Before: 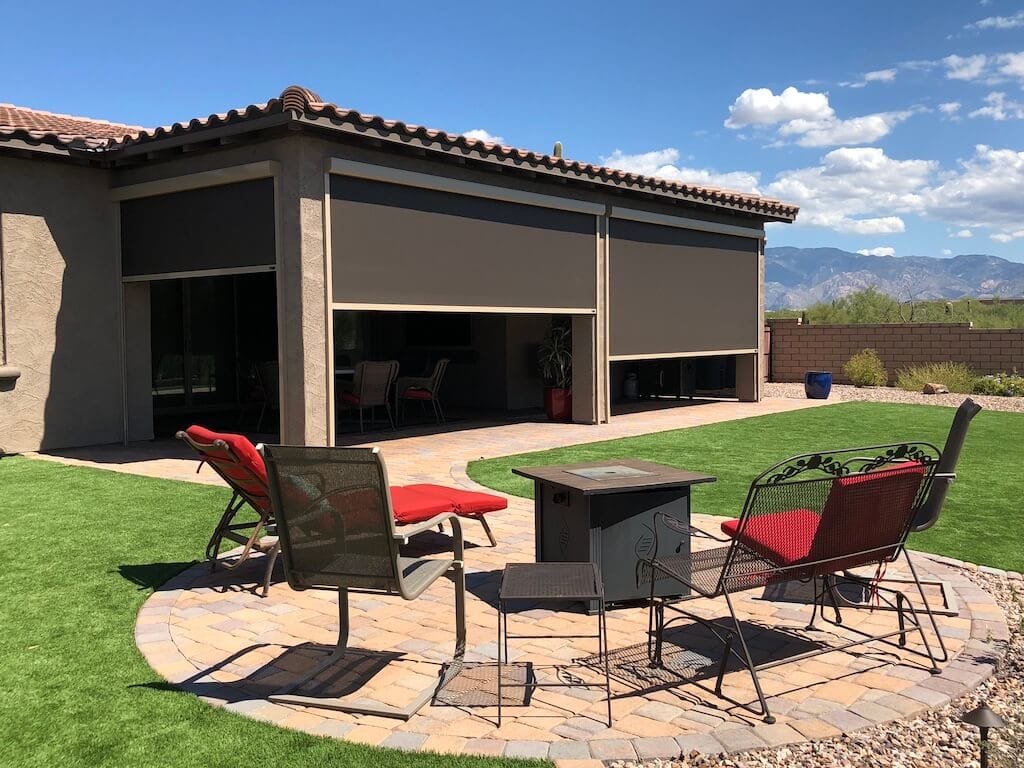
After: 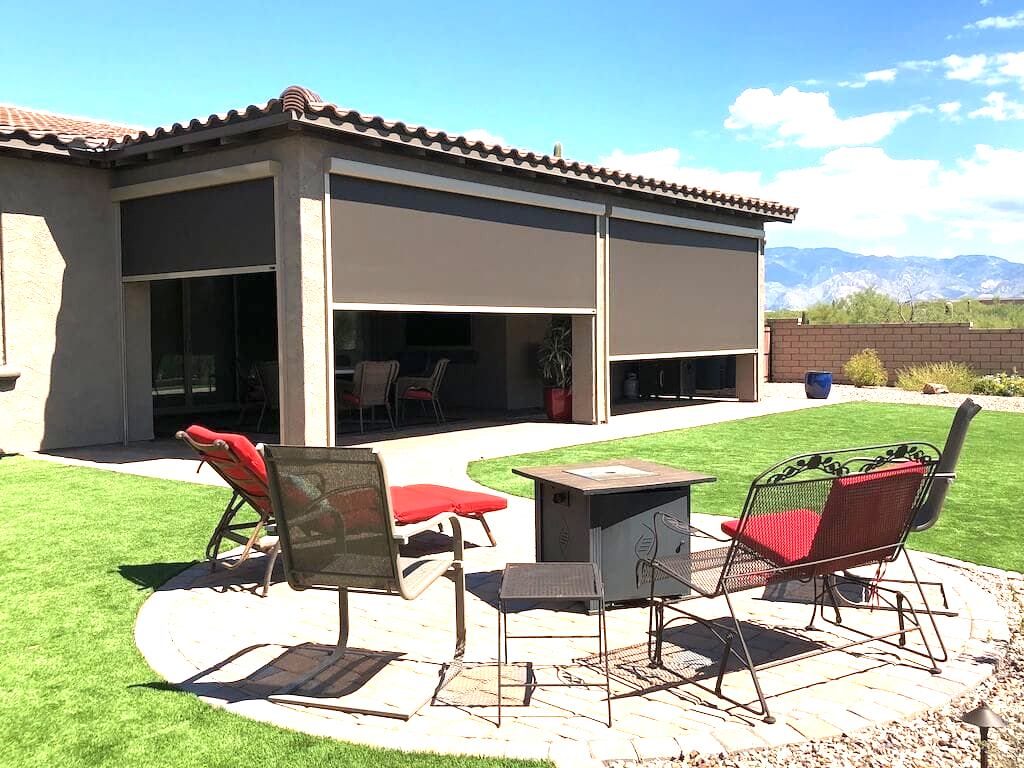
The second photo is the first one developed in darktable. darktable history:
exposure: black level correction 0, exposure 1.275 EV, compensate exposure bias true, compensate highlight preservation false
